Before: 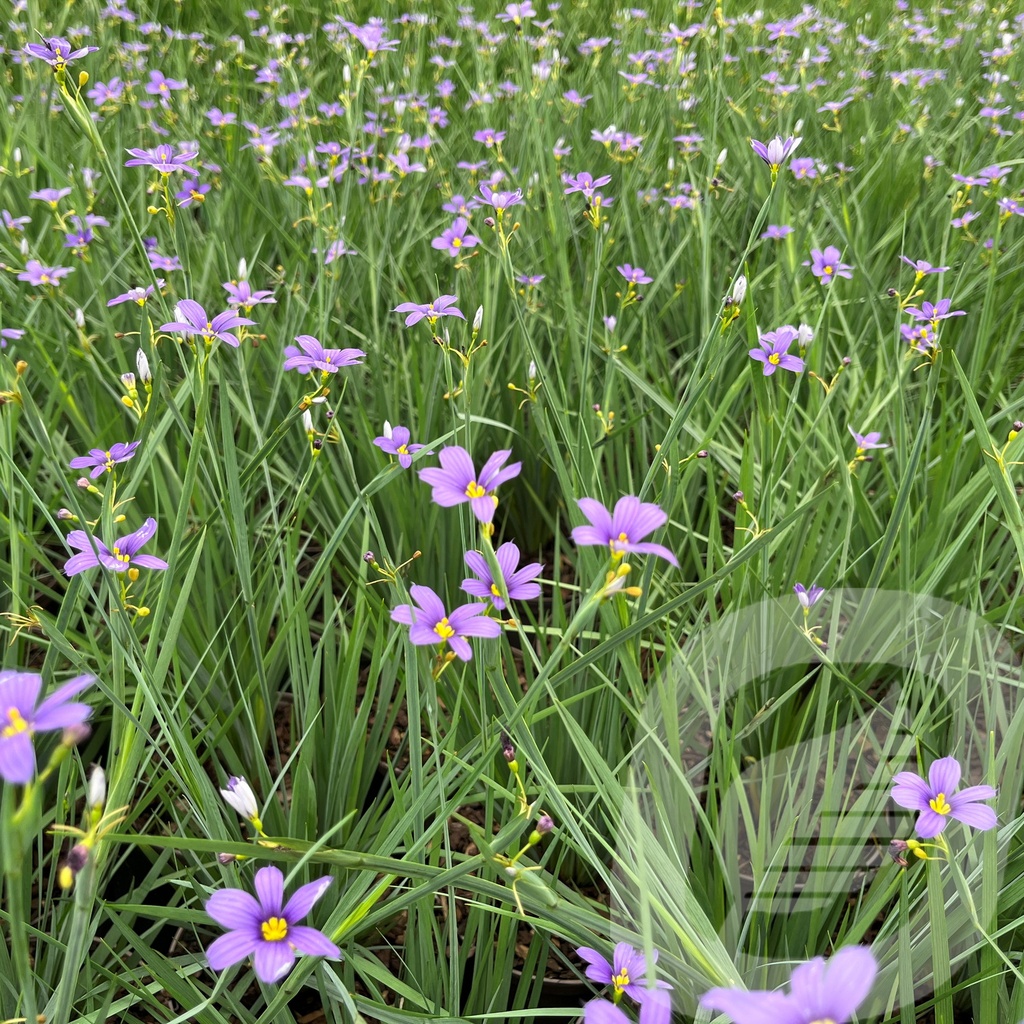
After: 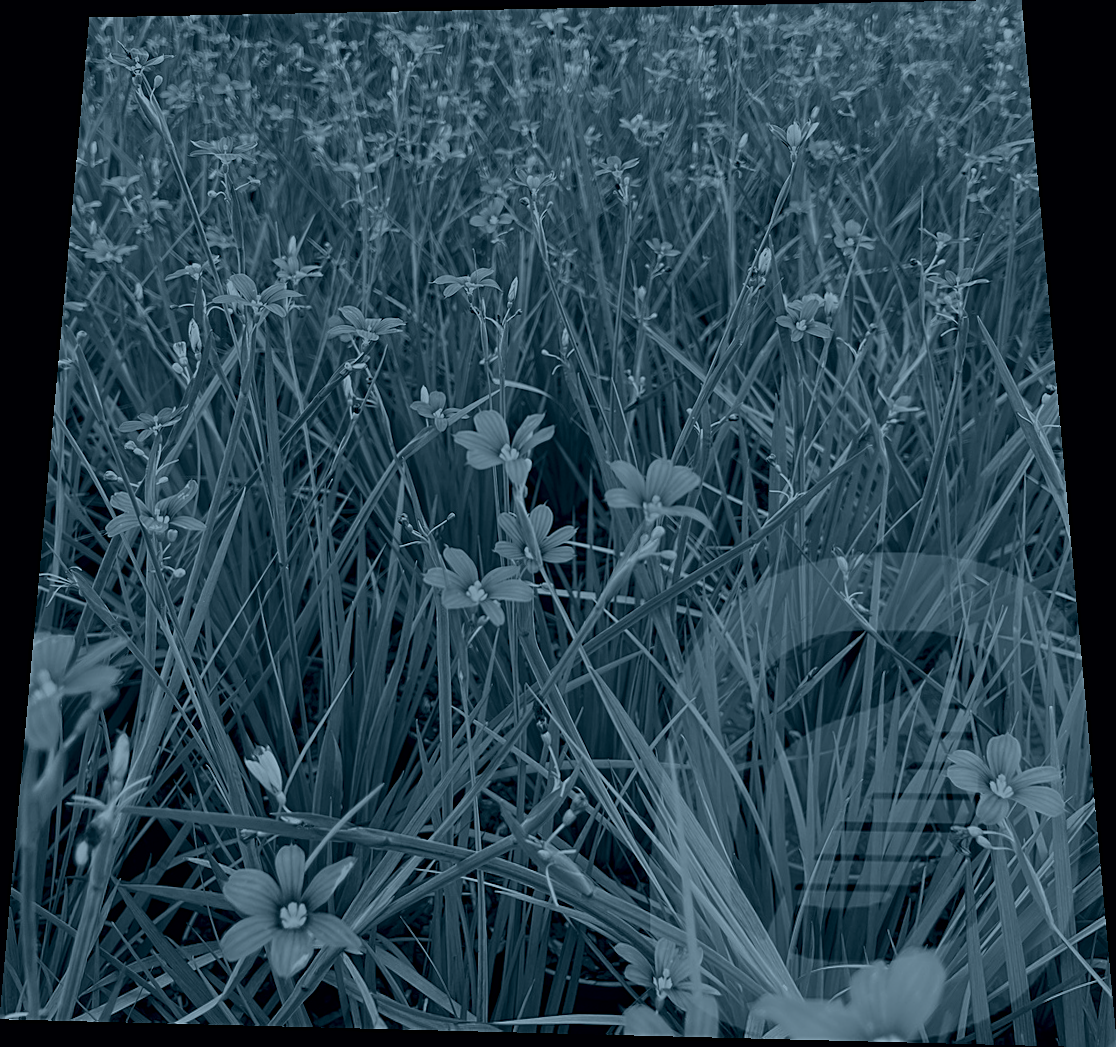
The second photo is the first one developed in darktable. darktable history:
exposure: exposure 0.556 EV, compensate highlight preservation false
colorize: hue 194.4°, saturation 29%, source mix 61.75%, lightness 3.98%, version 1
rotate and perspective: rotation 0.128°, lens shift (vertical) -0.181, lens shift (horizontal) -0.044, shear 0.001, automatic cropping off
sharpen: on, module defaults
